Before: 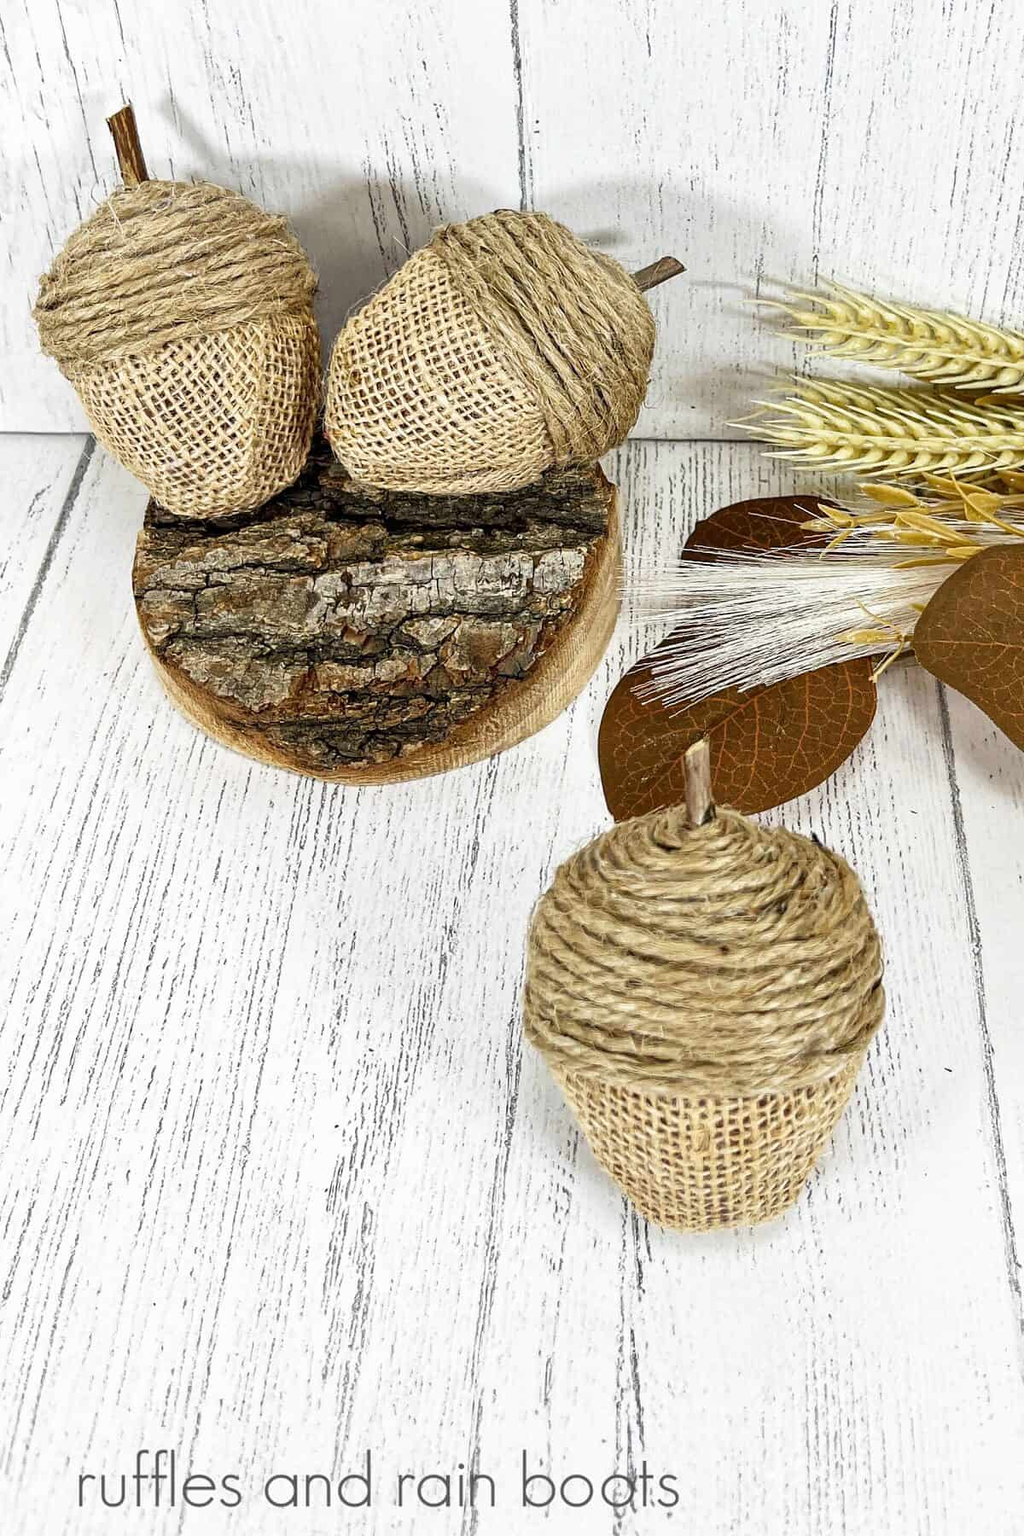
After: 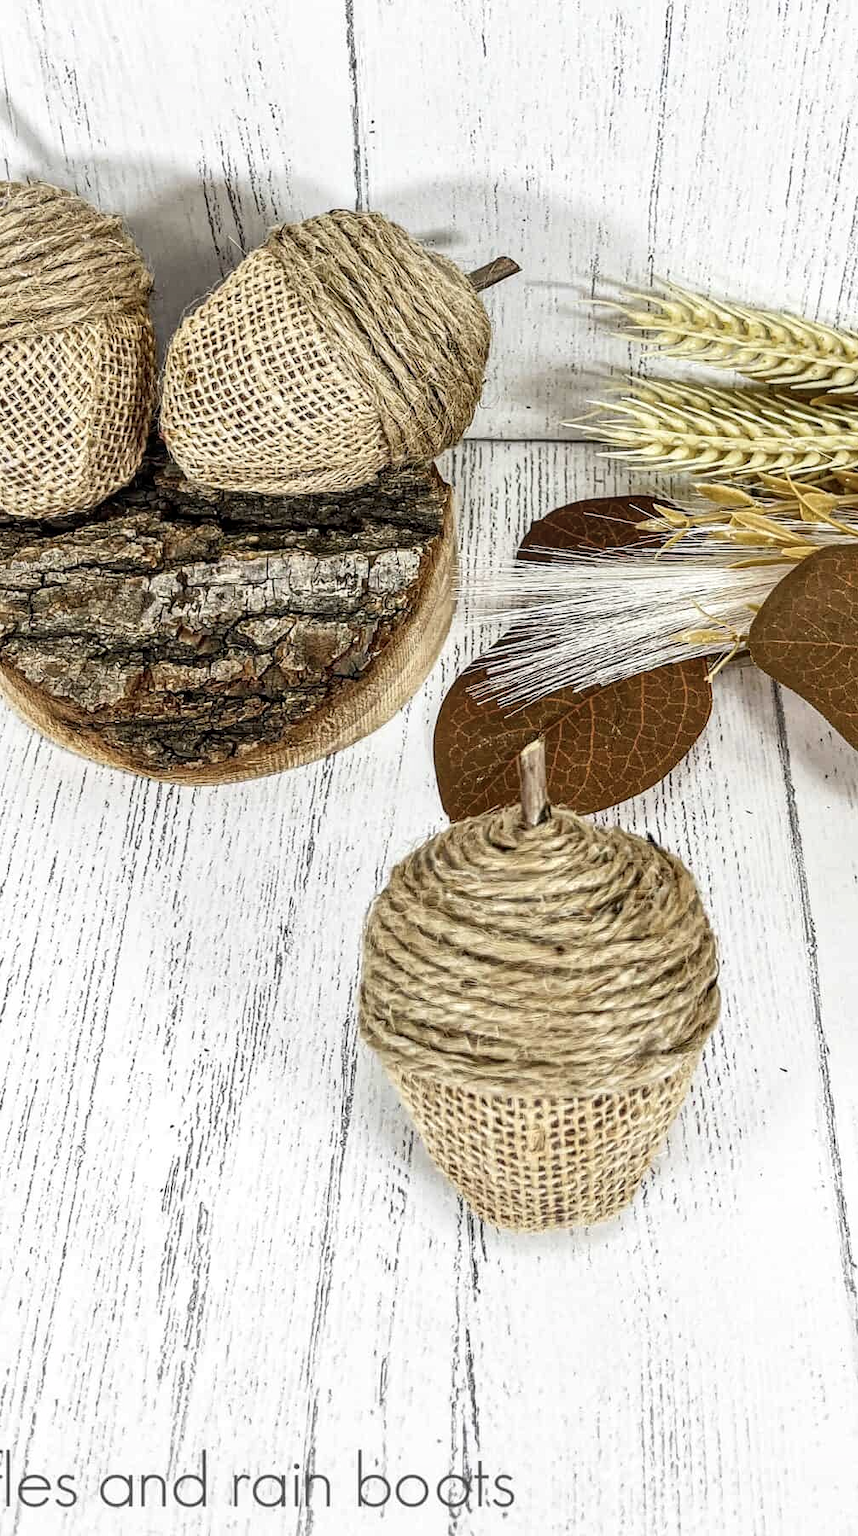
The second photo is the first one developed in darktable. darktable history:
local contrast: on, module defaults
contrast brightness saturation: contrast 0.11, saturation -0.17
crop: left 16.145%
